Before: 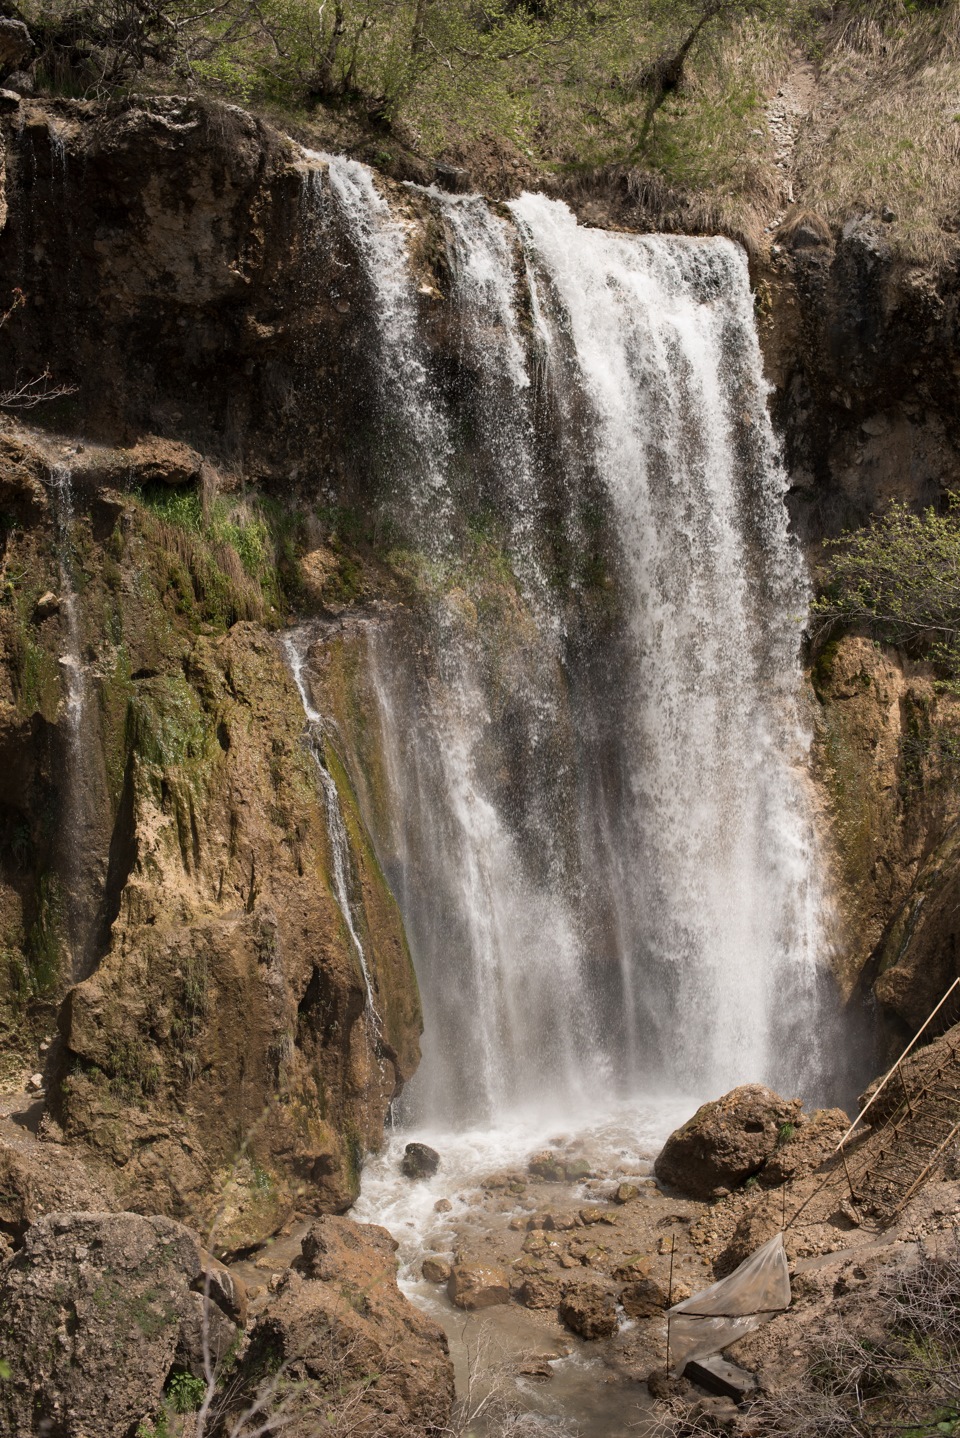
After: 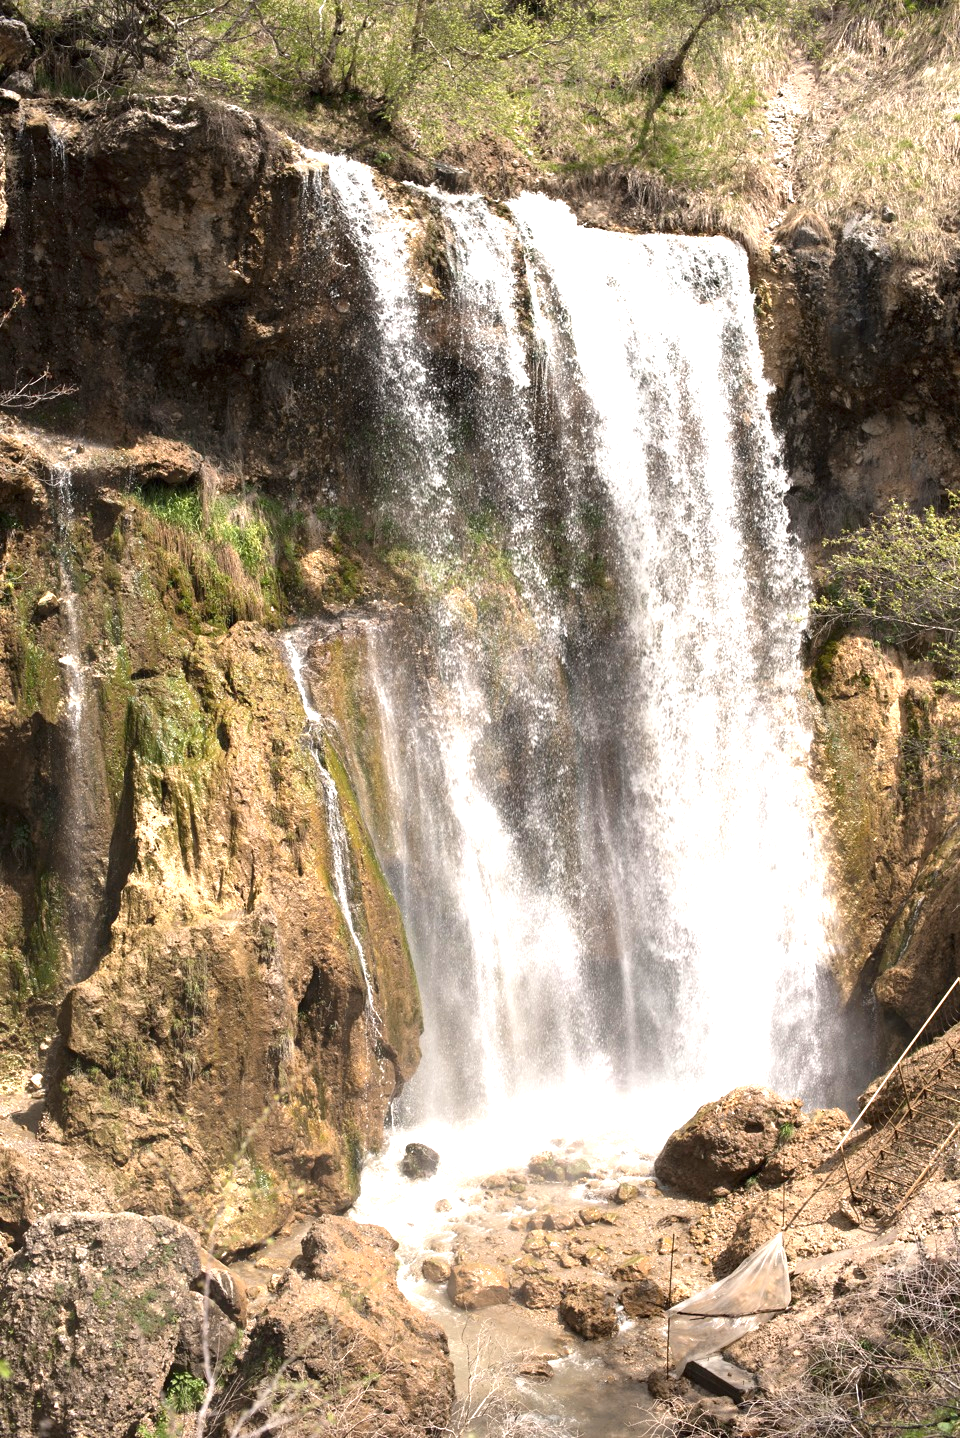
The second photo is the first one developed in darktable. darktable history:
exposure: black level correction 0, exposure 1.384 EV, compensate exposure bias true, compensate highlight preservation false
